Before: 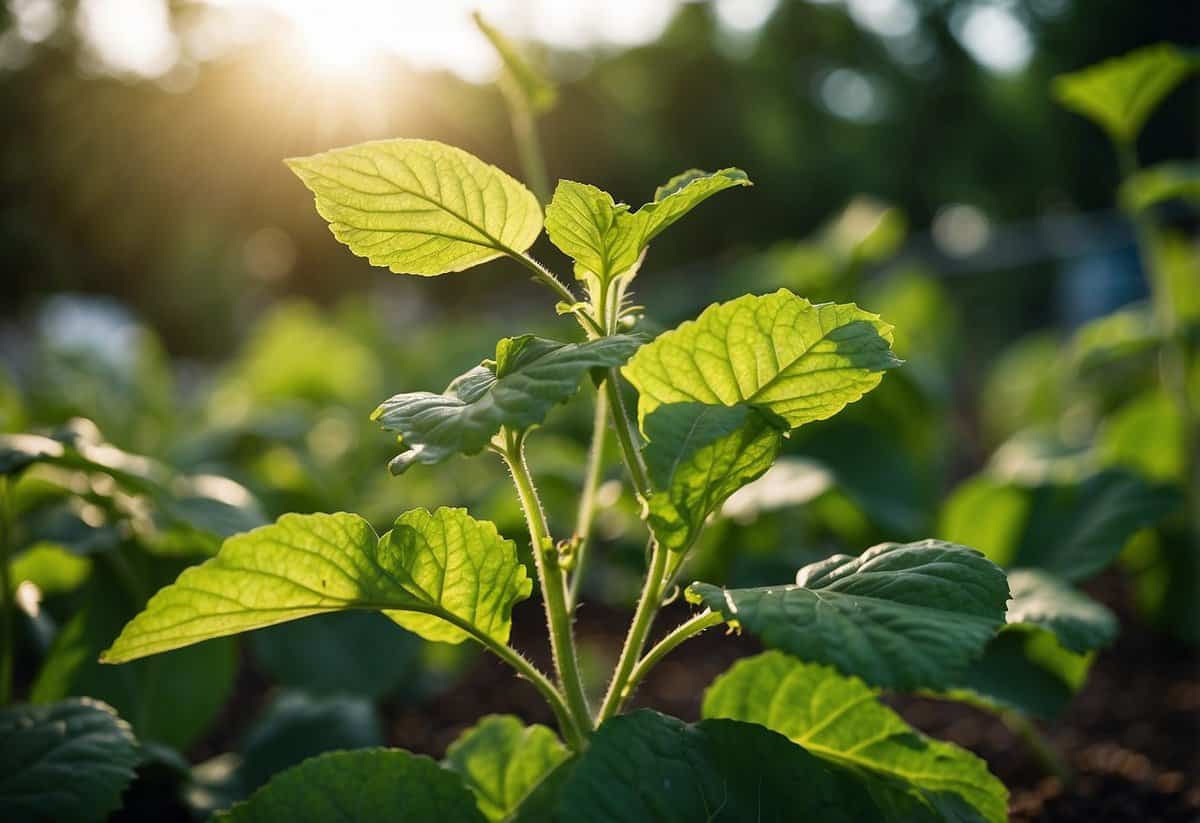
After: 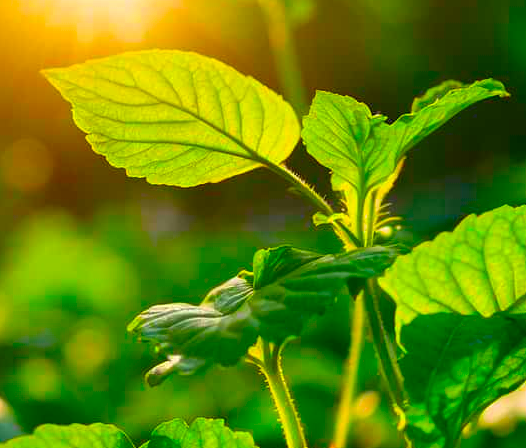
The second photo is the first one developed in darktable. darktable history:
crop: left 20.308%, top 10.915%, right 35.787%, bottom 34.616%
color correction: highlights b* -0.058, saturation 2.96
